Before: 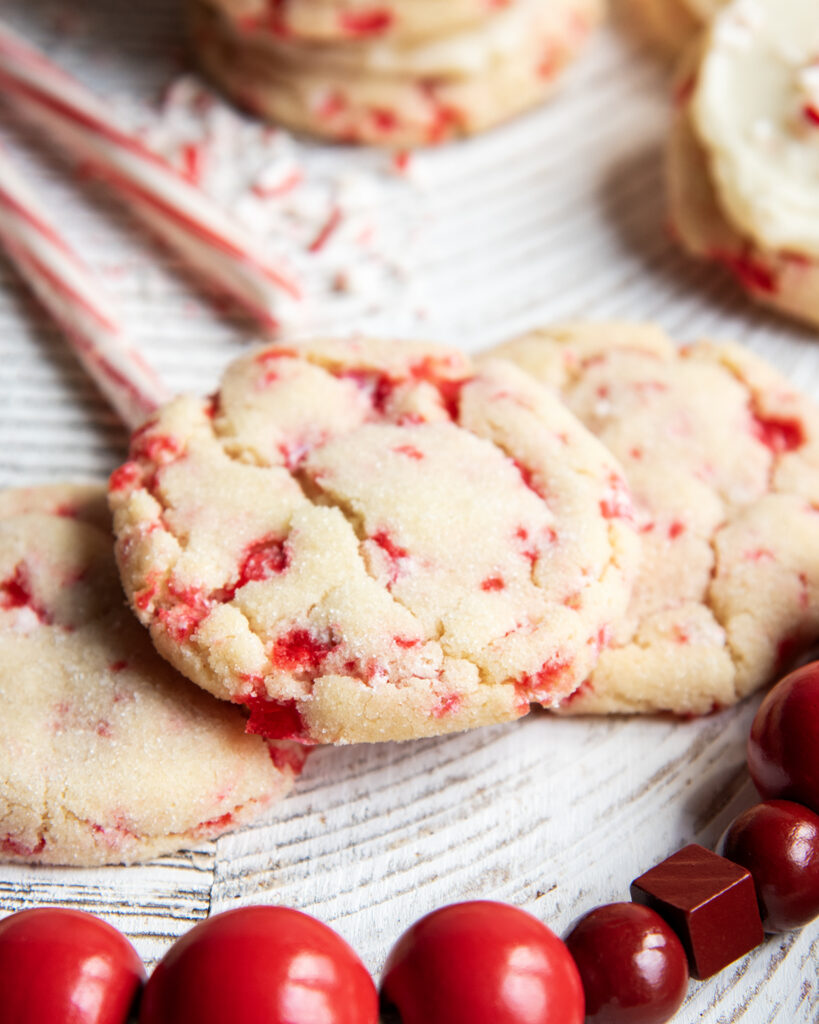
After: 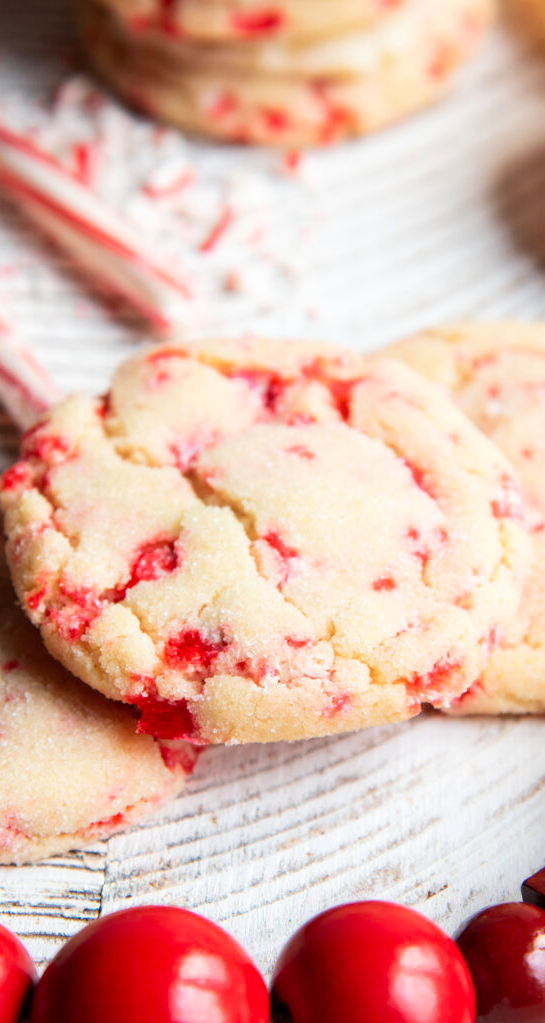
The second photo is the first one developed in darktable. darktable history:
crop and rotate: left 13.409%, right 19.924%
shadows and highlights: shadows -70, highlights 35, soften with gaussian
